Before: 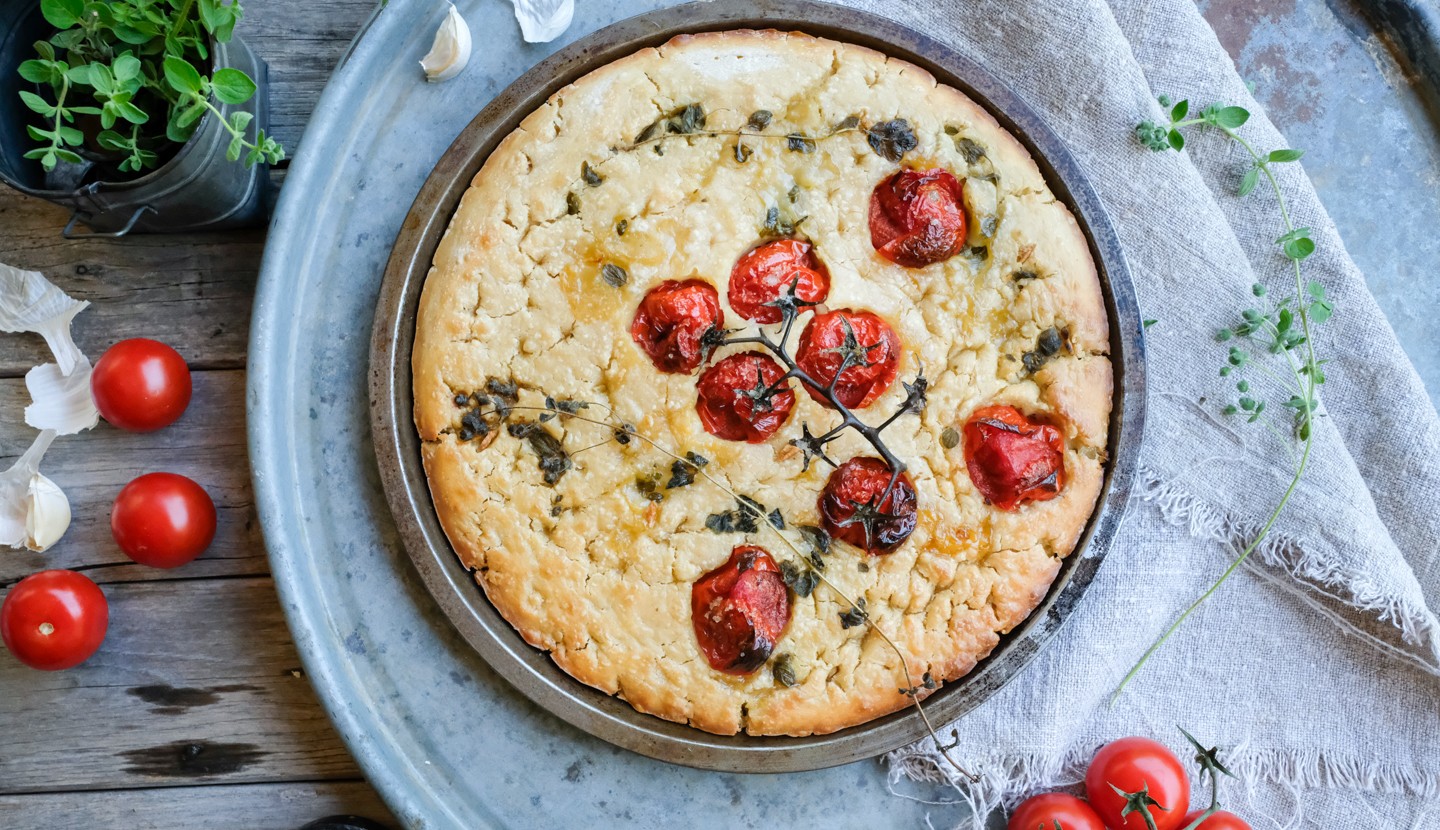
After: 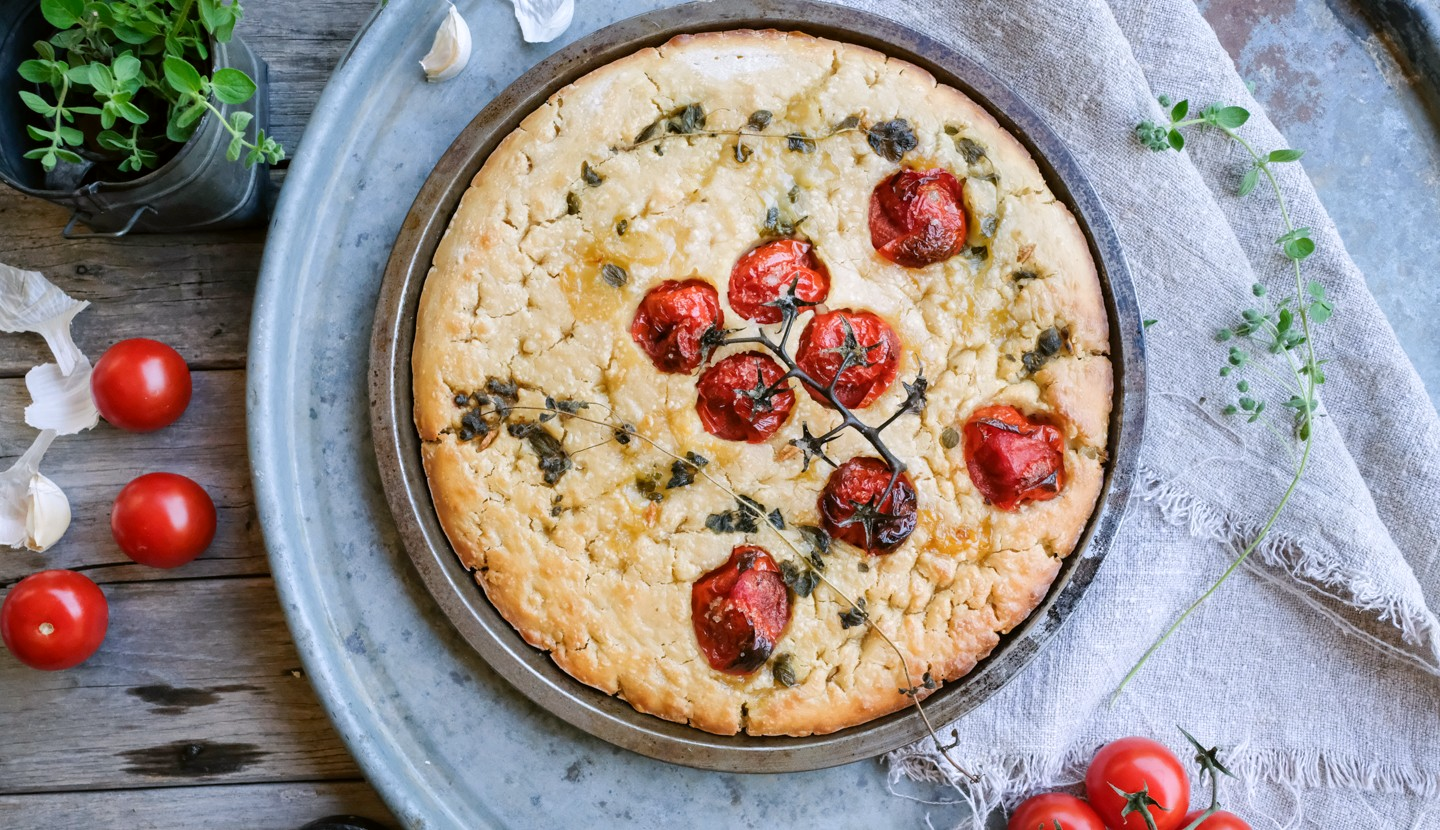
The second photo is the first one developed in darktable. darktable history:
color correction: highlights a* 3.12, highlights b* -1.55, shadows a* -0.101, shadows b* 2.52, saturation 0.98
white balance: emerald 1
